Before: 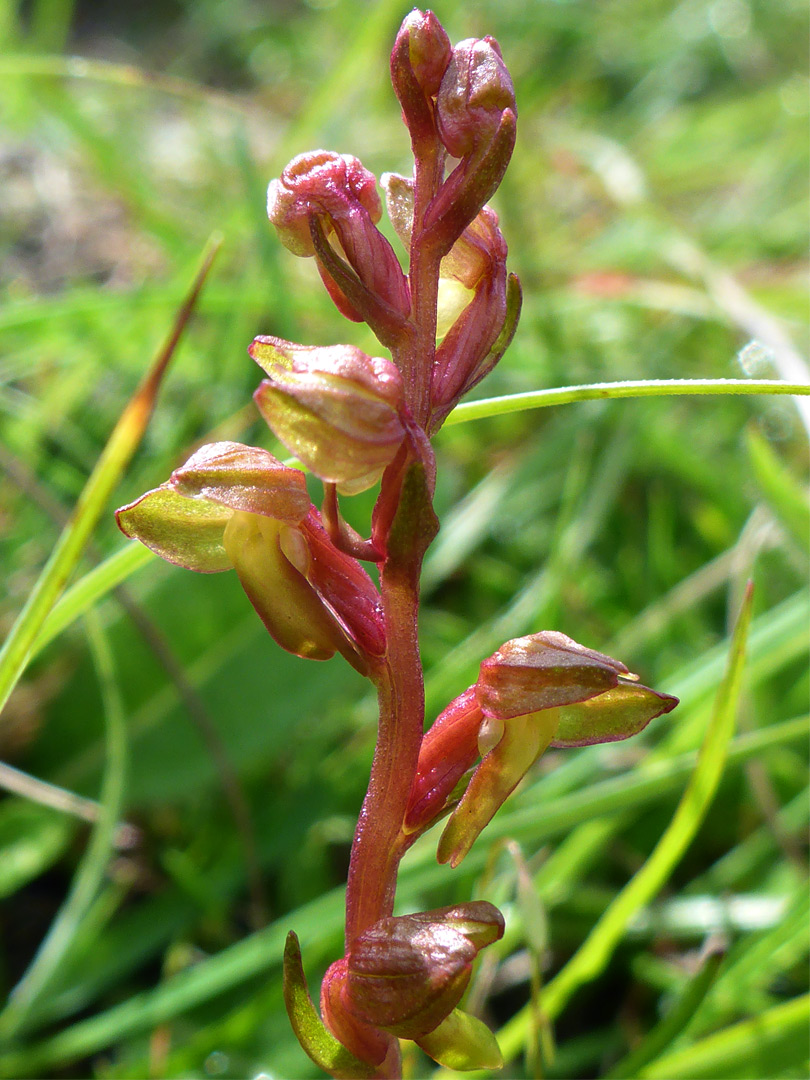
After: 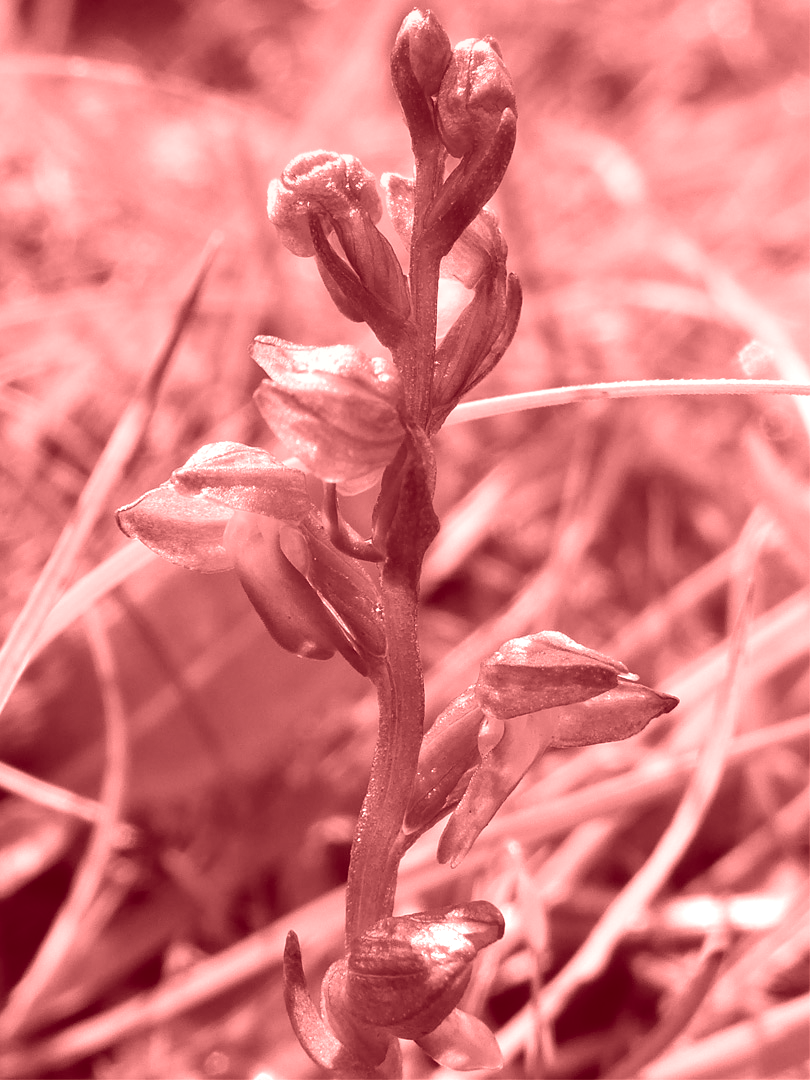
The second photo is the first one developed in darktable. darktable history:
graduated density: rotation -0.352°, offset 57.64
tone equalizer: -8 EV -0.417 EV, -7 EV -0.389 EV, -6 EV -0.333 EV, -5 EV -0.222 EV, -3 EV 0.222 EV, -2 EV 0.333 EV, -1 EV 0.389 EV, +0 EV 0.417 EV, edges refinement/feathering 500, mask exposure compensation -1.57 EV, preserve details no
colorize: saturation 60%, source mix 100%
vibrance: vibrance 67%
